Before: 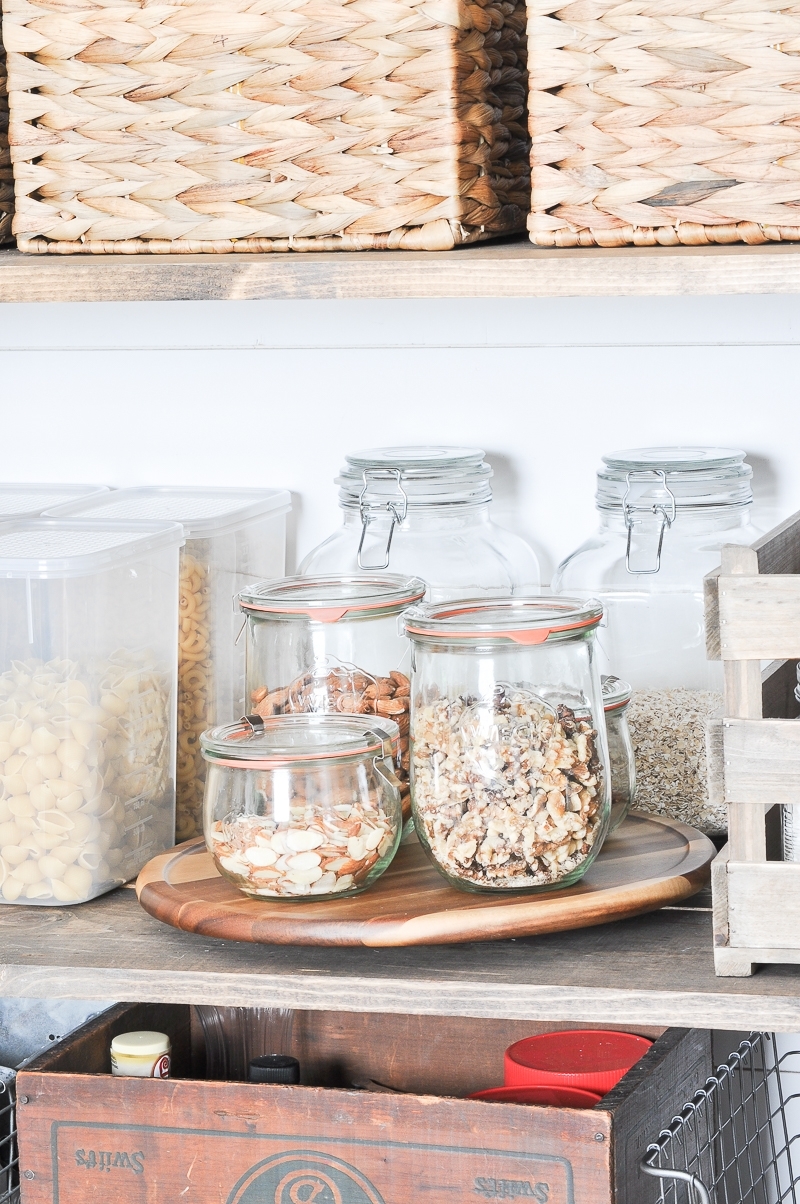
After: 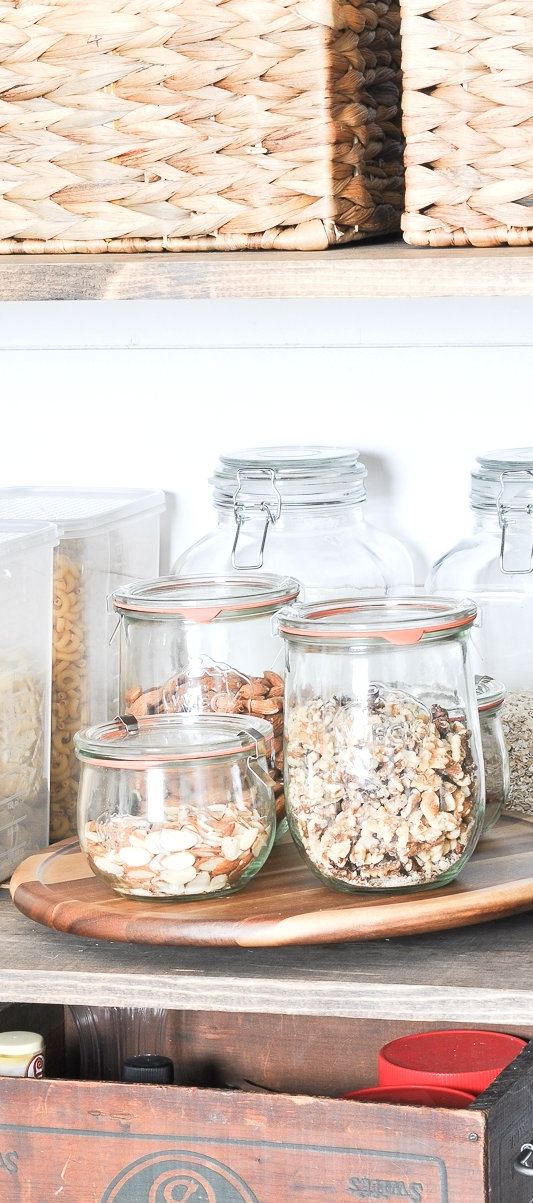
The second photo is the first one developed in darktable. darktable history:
crop and rotate: left 15.754%, right 17.579%
white balance: emerald 1
exposure: exposure 0.127 EV, compensate highlight preservation false
